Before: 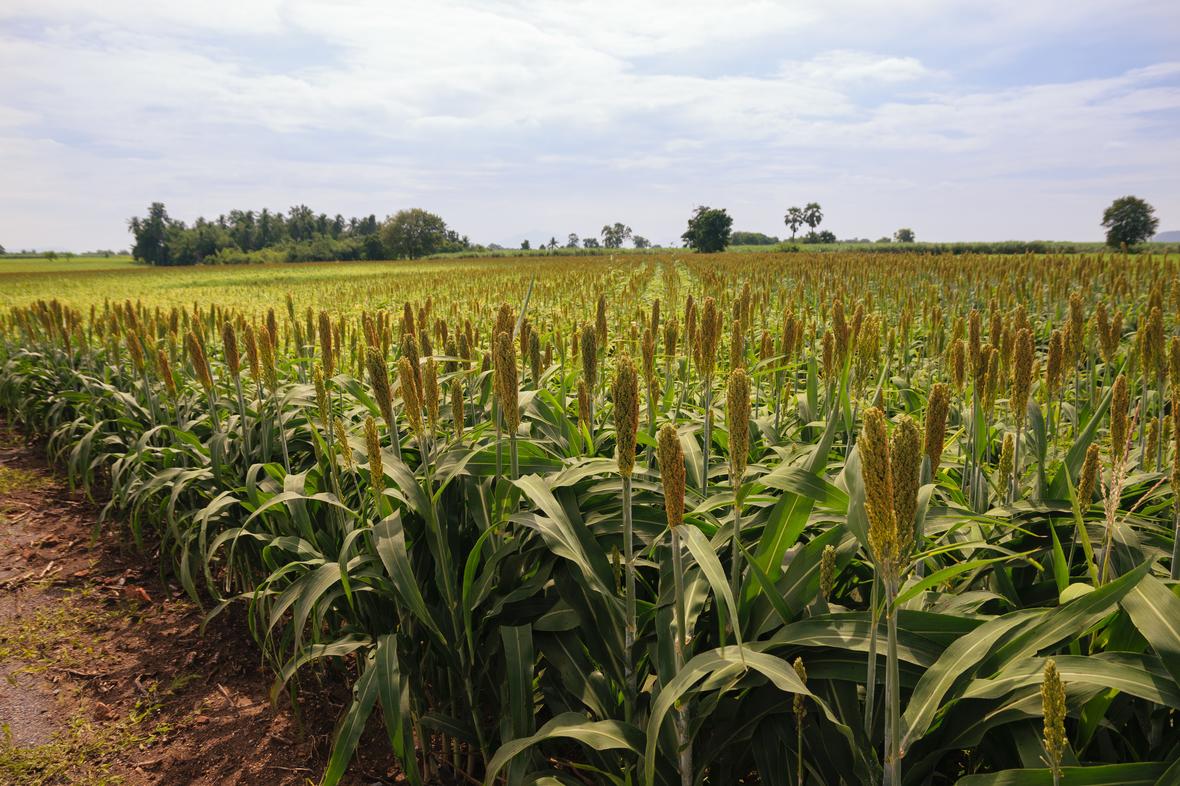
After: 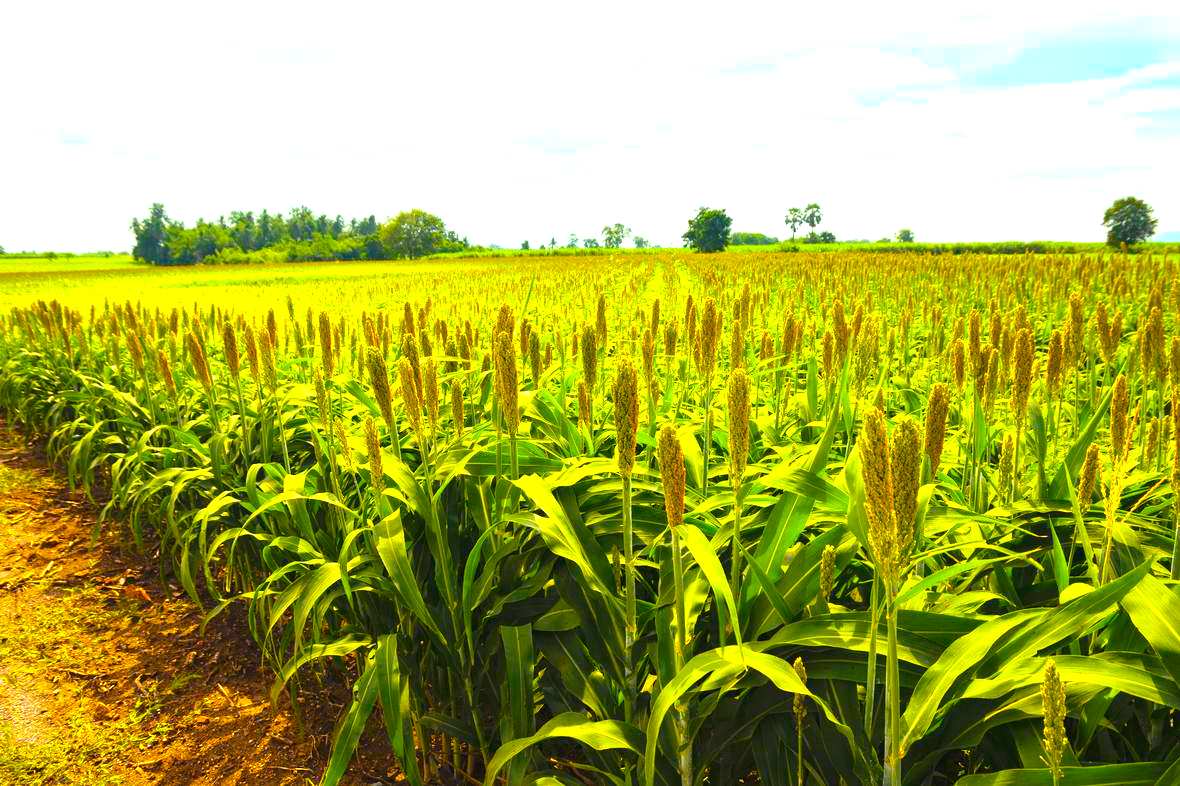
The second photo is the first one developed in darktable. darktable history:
color balance rgb: highlights gain › luminance 15.479%, highlights gain › chroma 7.064%, highlights gain › hue 122.27°, perceptual saturation grading › global saturation 99.533%
exposure: black level correction 0, exposure 1.451 EV, compensate exposure bias true, compensate highlight preservation false
